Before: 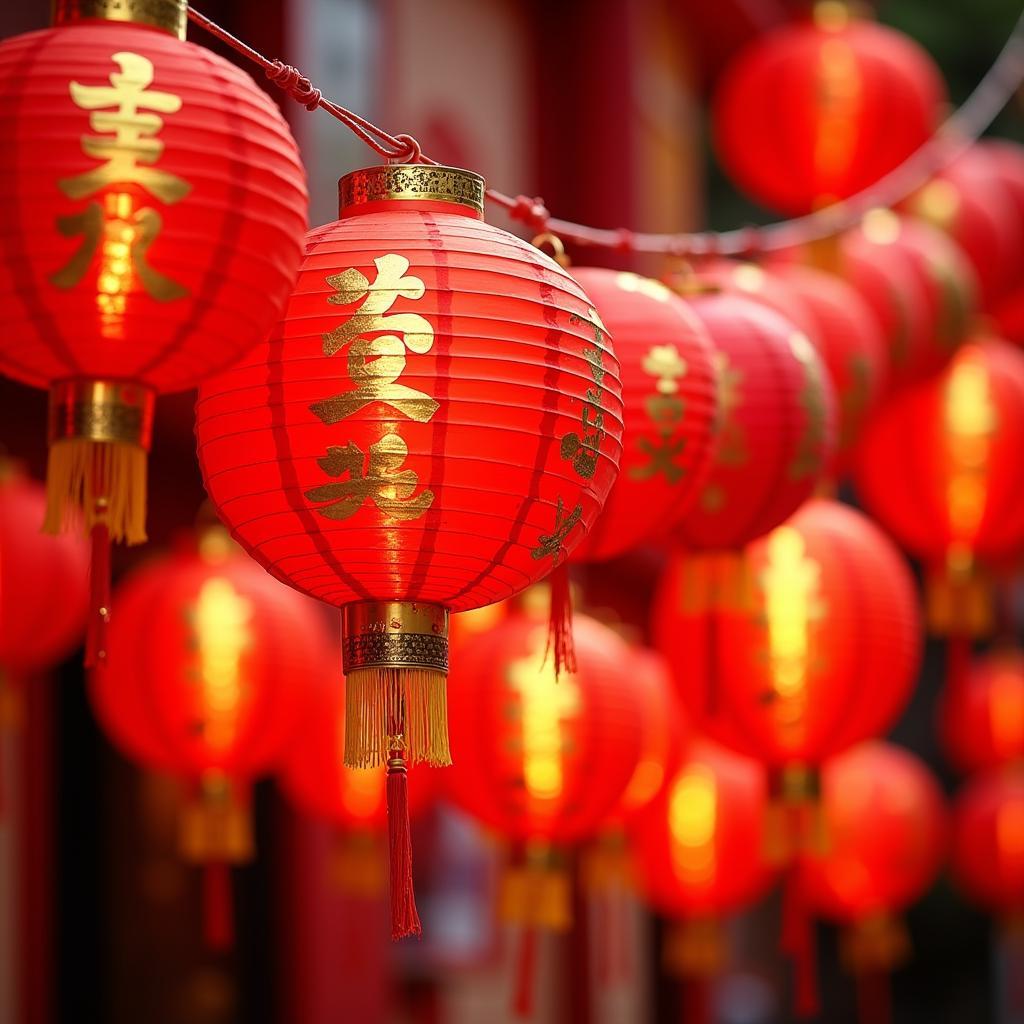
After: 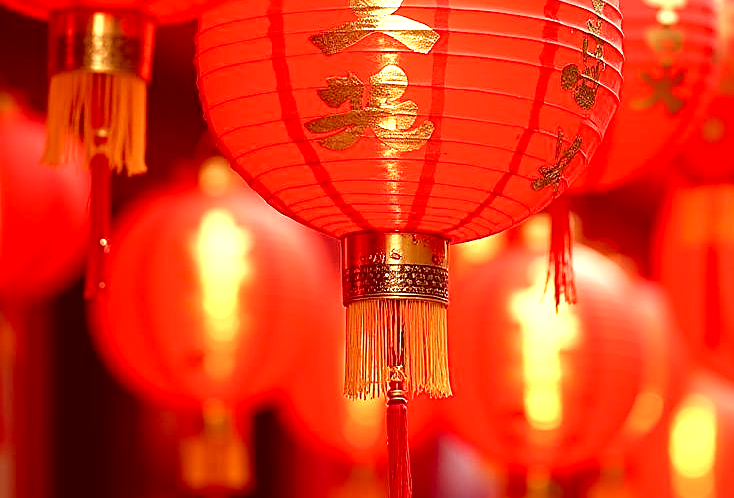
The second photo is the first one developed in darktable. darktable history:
color correction: highlights a* 9.1, highlights b* 8.98, shadows a* 39.33, shadows b* 39.32, saturation 0.798
crop: top 36.099%, right 28.229%, bottom 15.175%
exposure: black level correction 0.001, exposure 1.035 EV, compensate exposure bias true, compensate highlight preservation false
sharpen: on, module defaults
